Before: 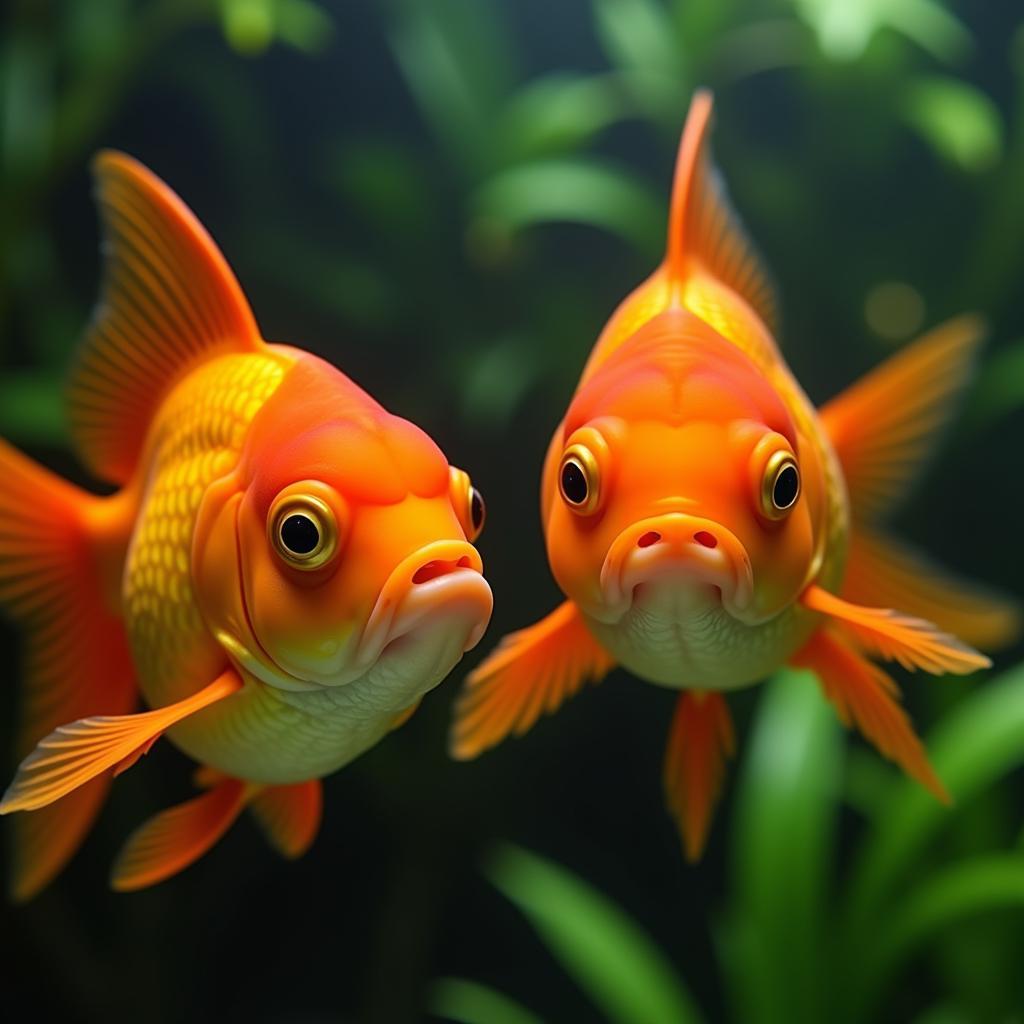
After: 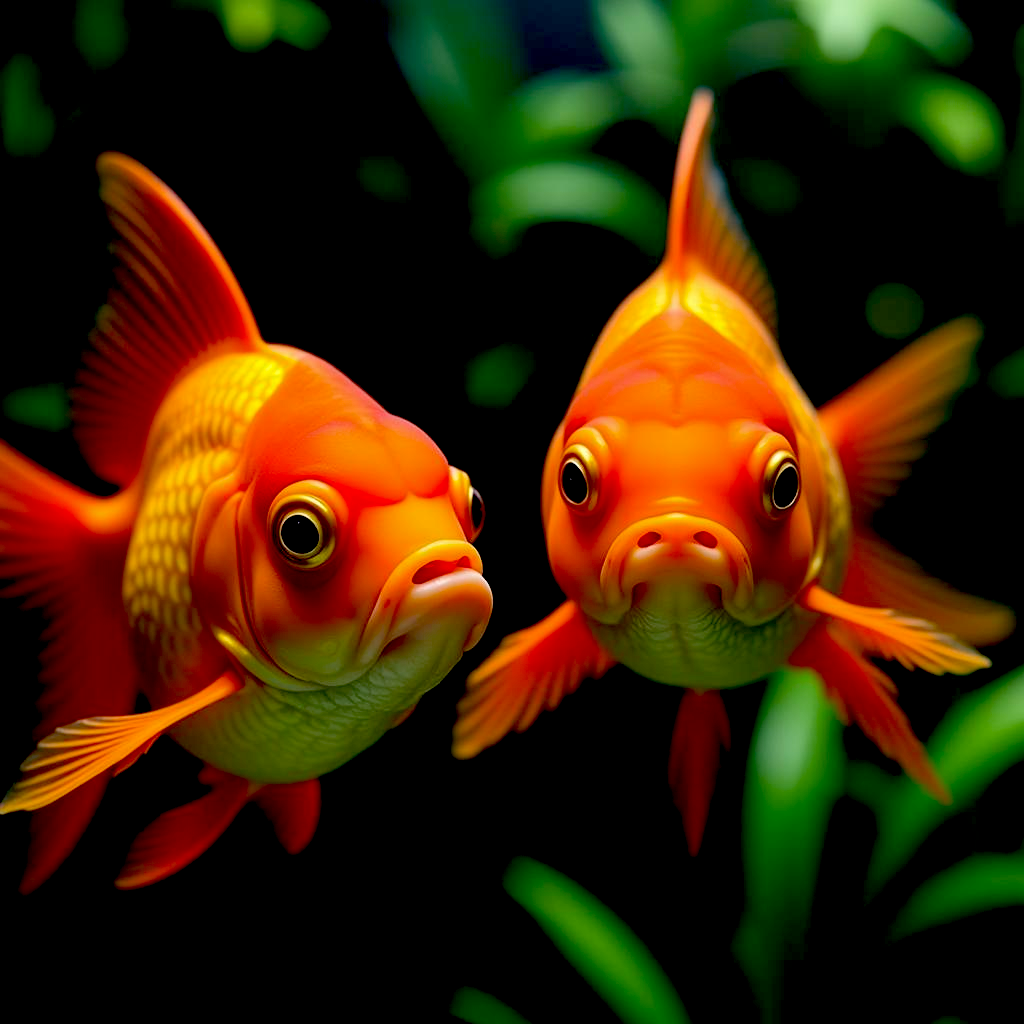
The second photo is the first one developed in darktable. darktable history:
exposure: black level correction 0.046, exposure 0.012 EV, compensate exposure bias true, compensate highlight preservation false
